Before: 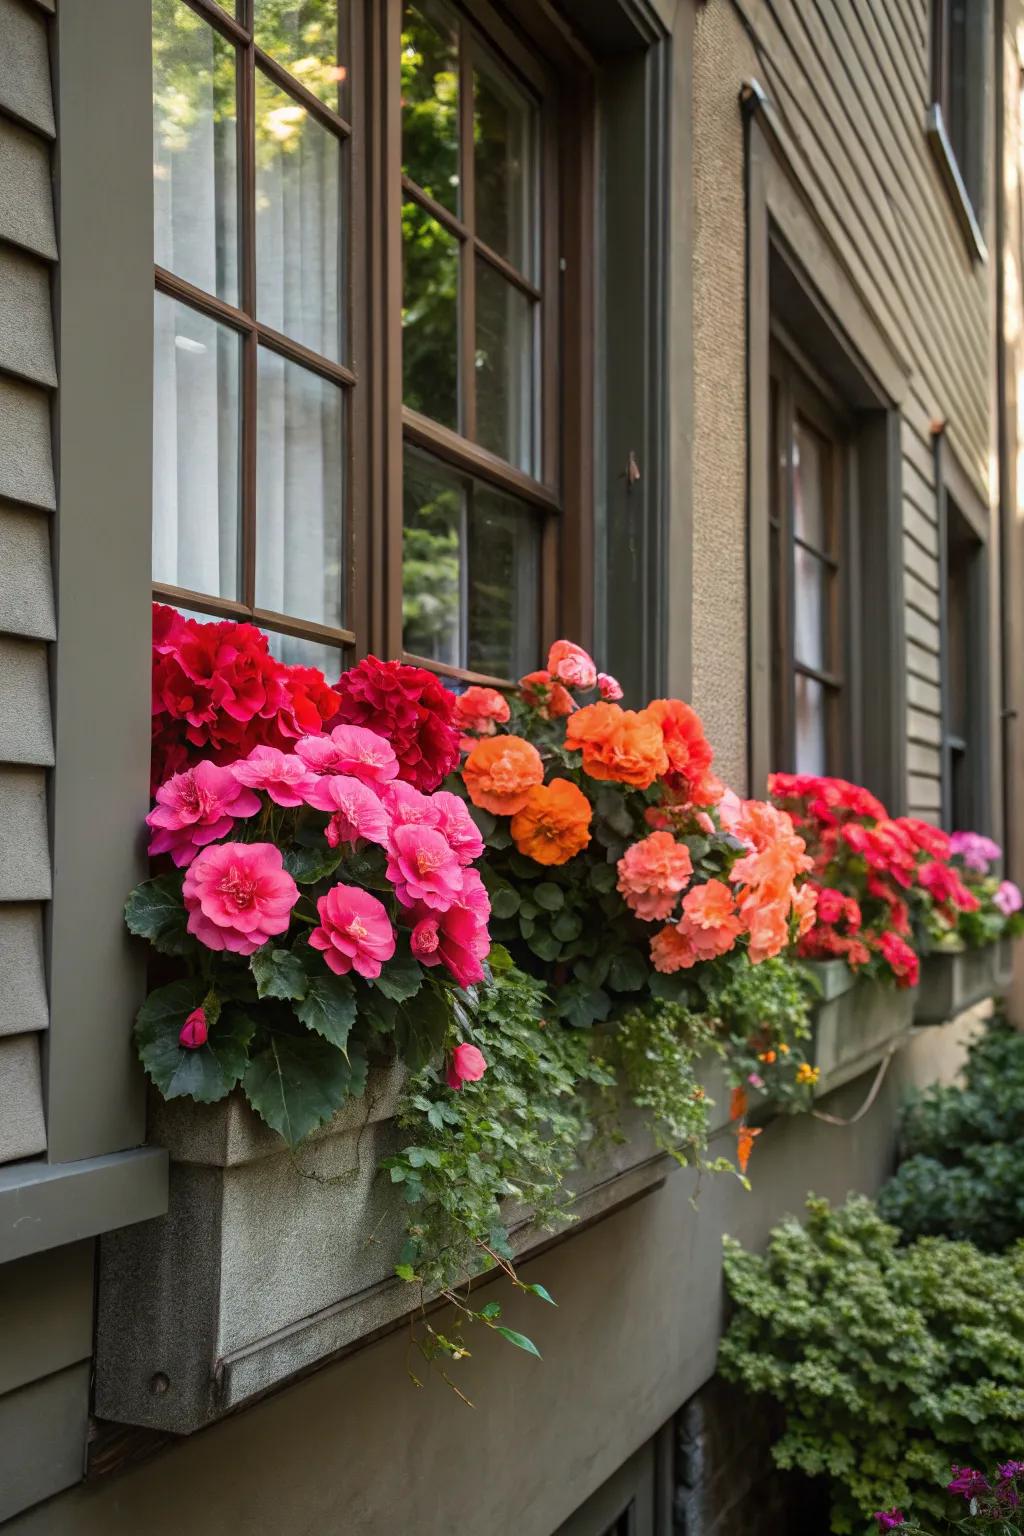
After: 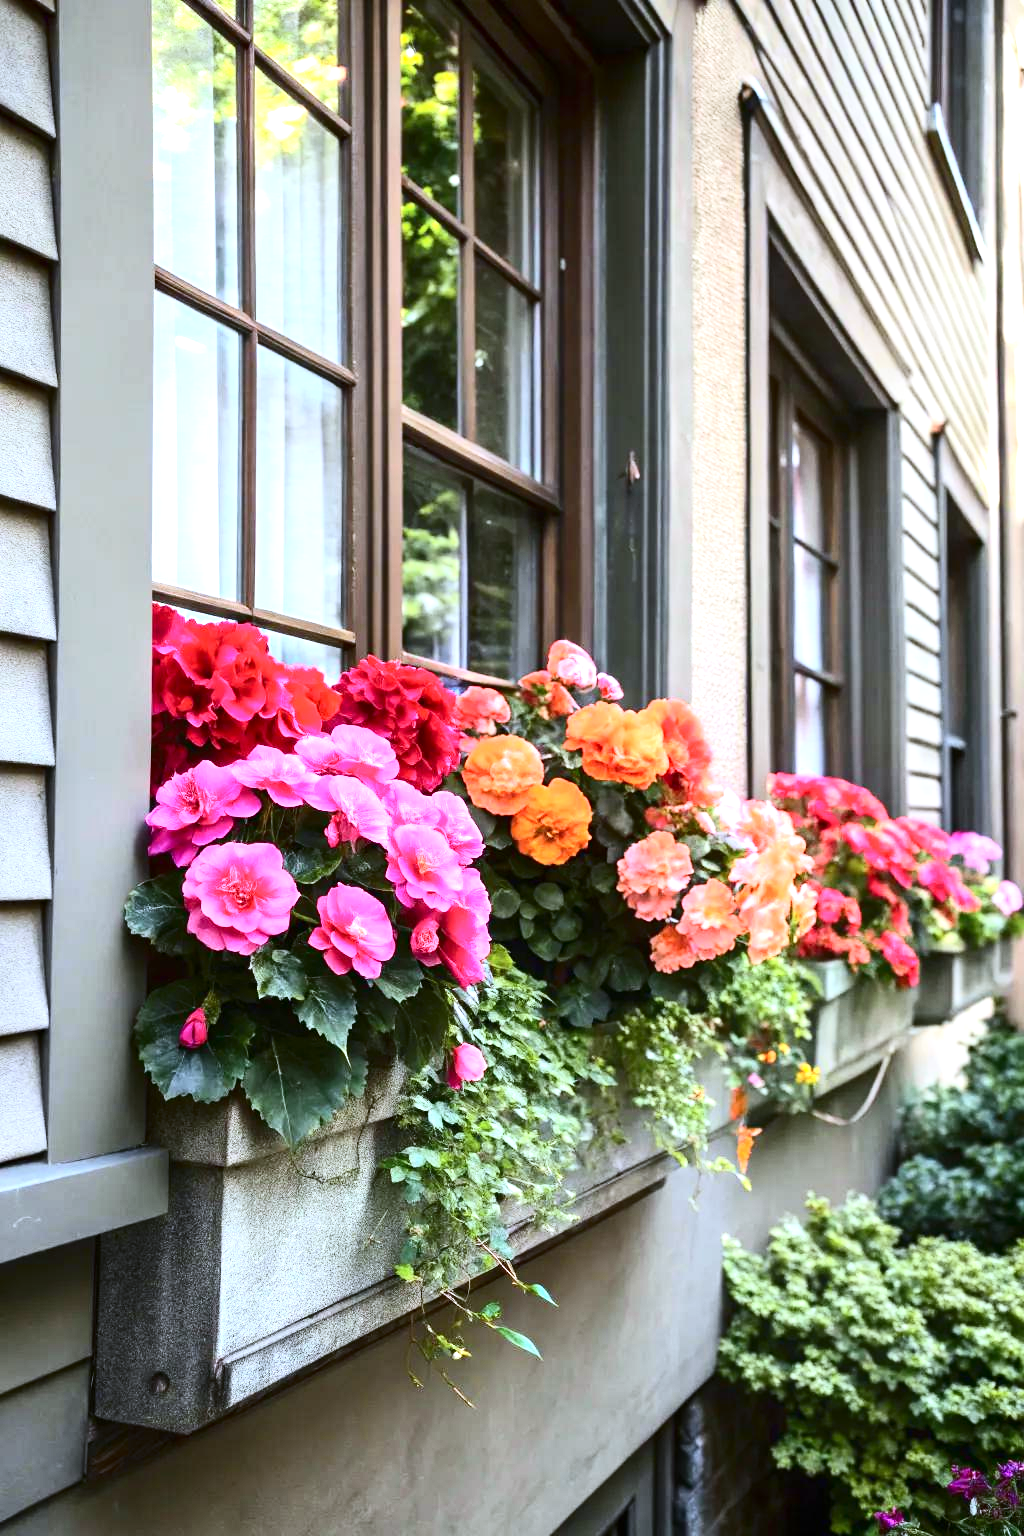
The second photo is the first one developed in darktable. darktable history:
exposure: black level correction 0, exposure 1.388 EV, compensate exposure bias true, compensate highlight preservation false
contrast brightness saturation: contrast 0.28
white balance: red 0.948, green 1.02, blue 1.176
